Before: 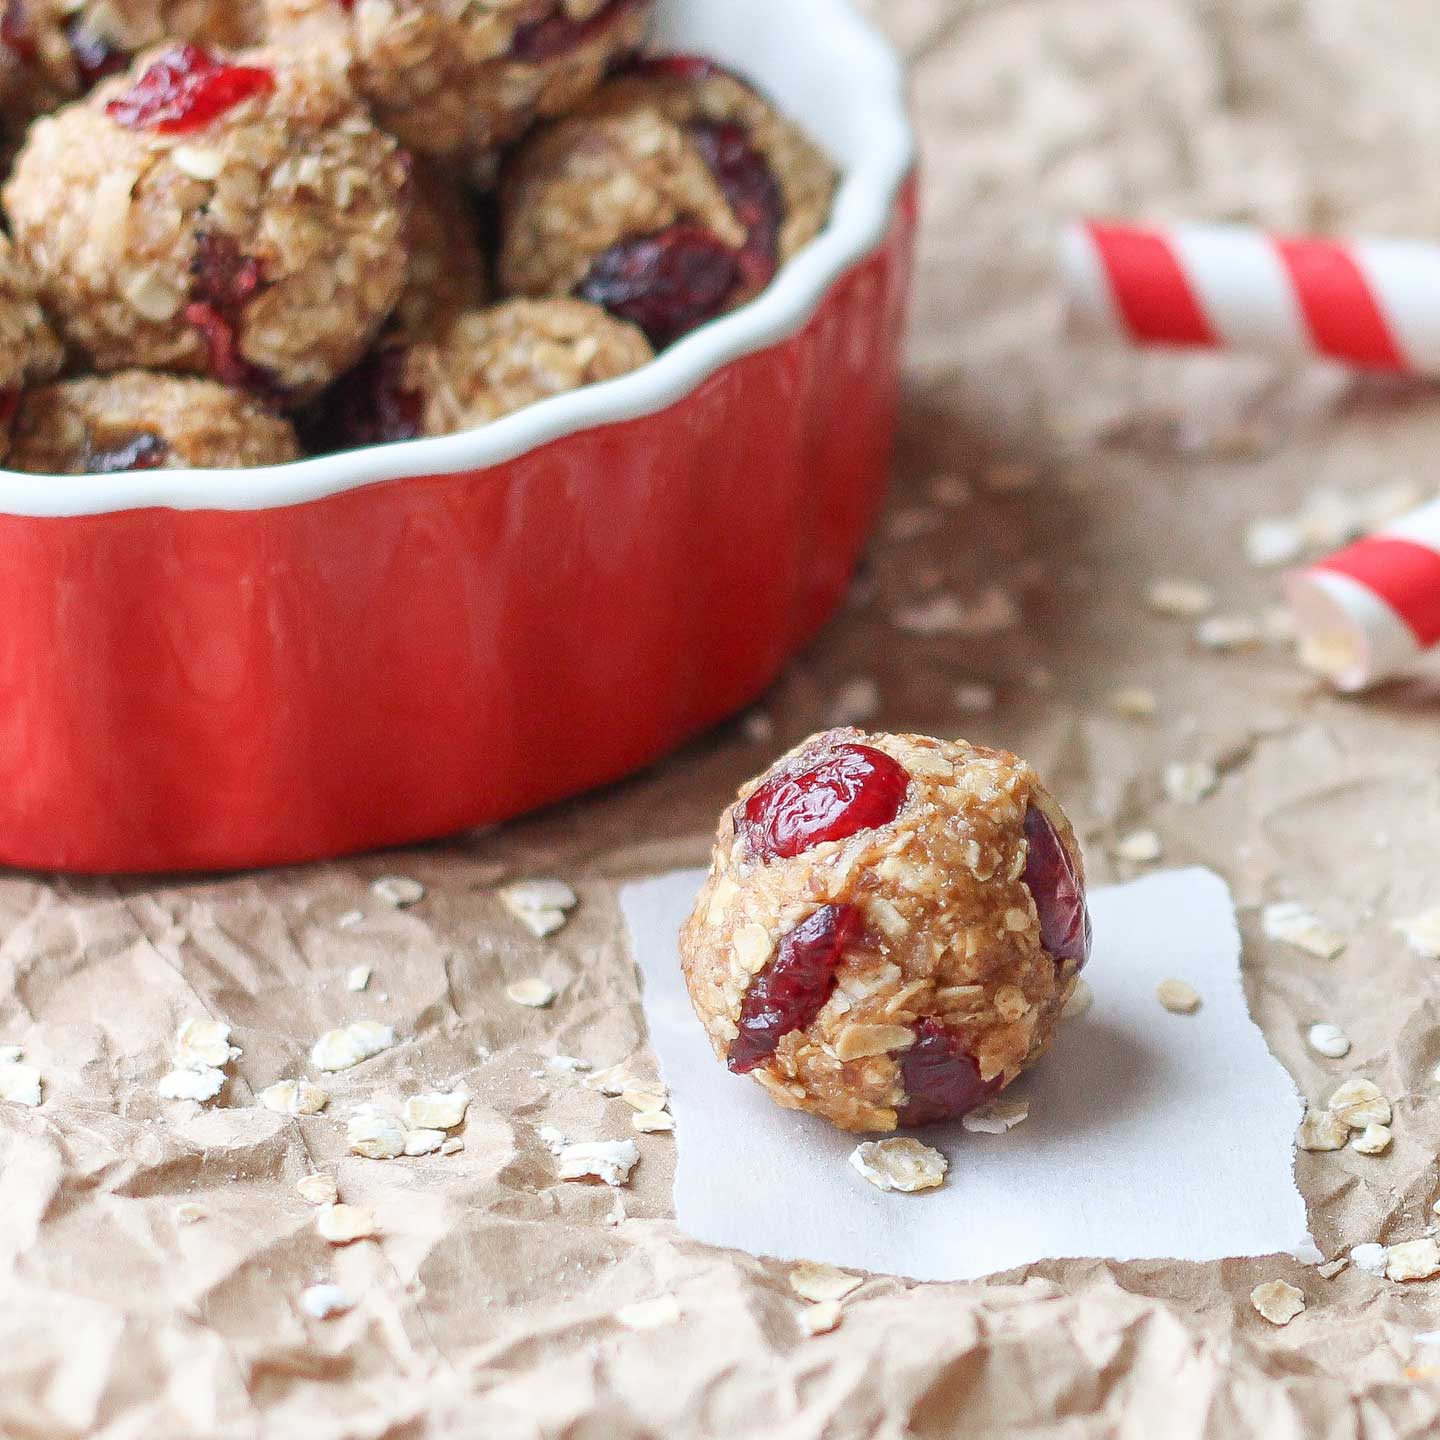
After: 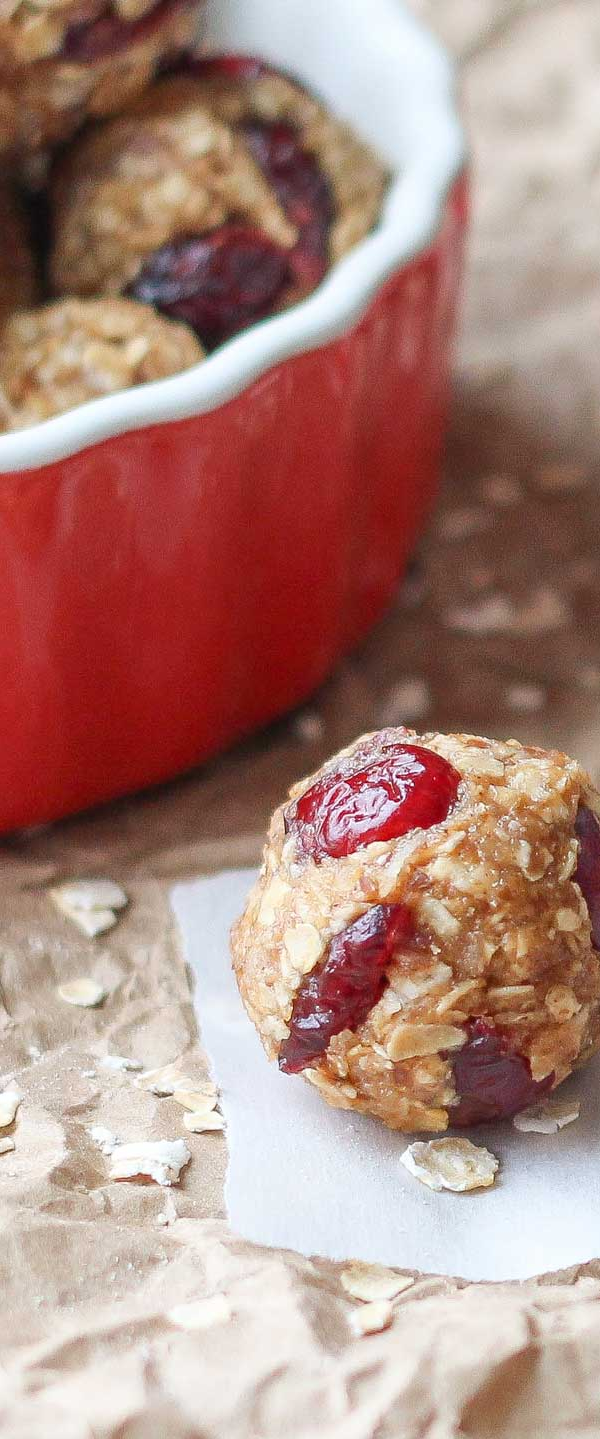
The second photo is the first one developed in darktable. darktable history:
crop: left 31.229%, right 27.105%
bloom: size 3%, threshold 100%, strength 0%
